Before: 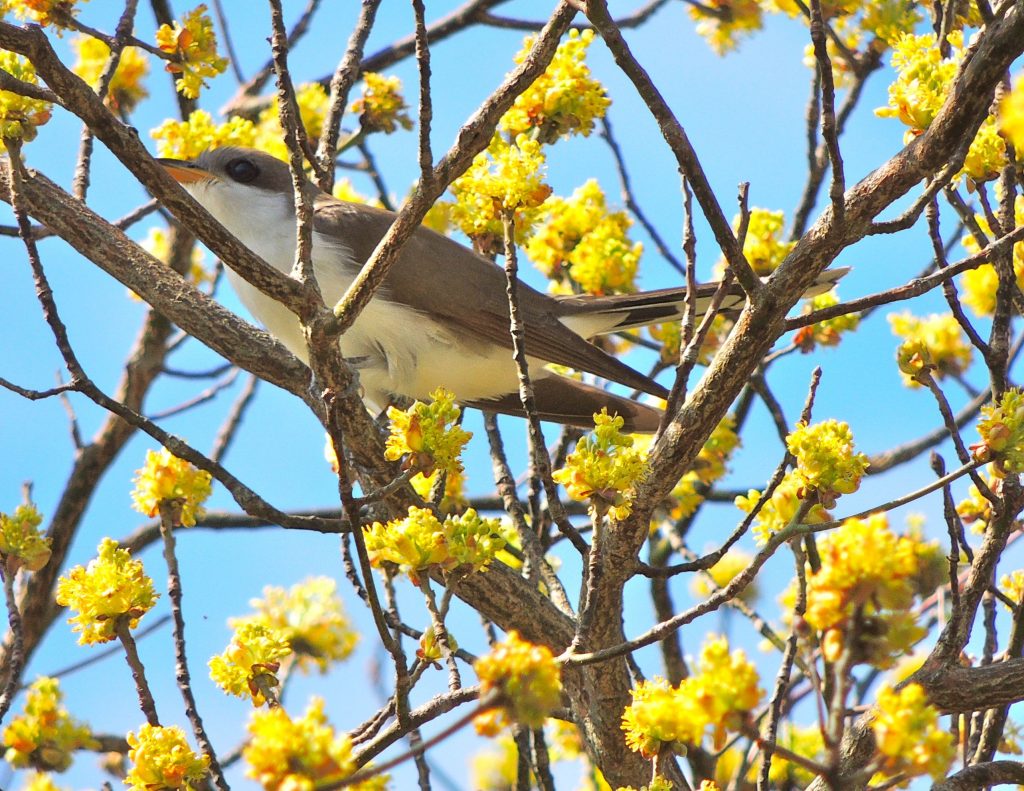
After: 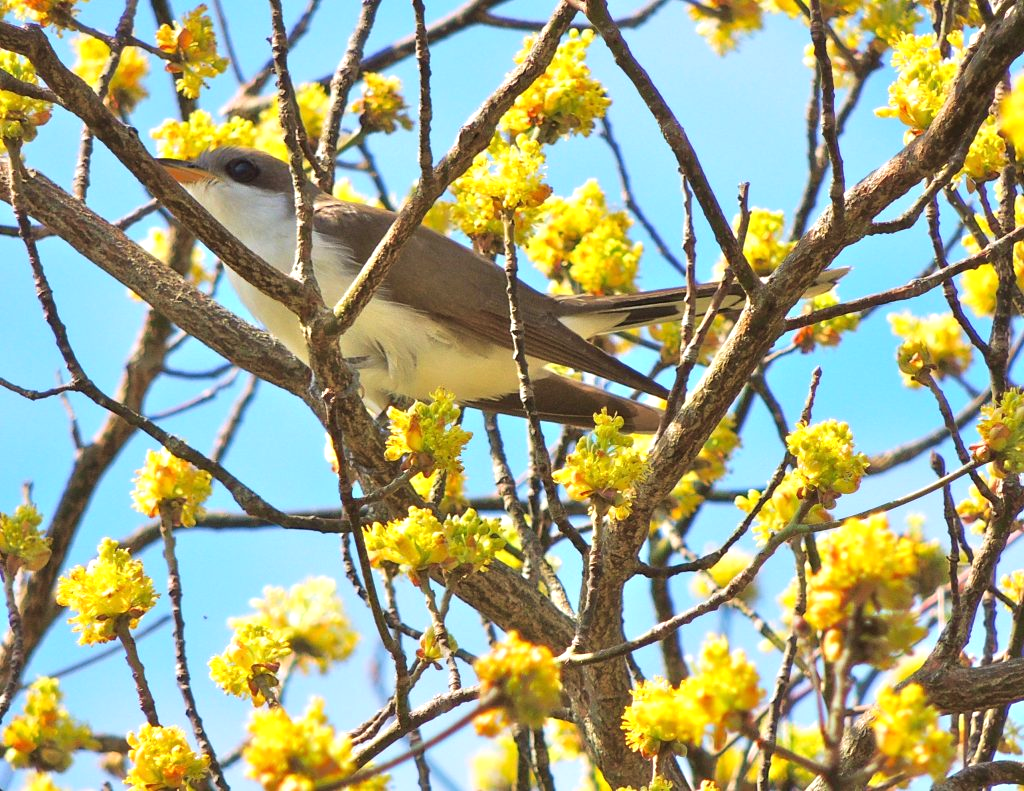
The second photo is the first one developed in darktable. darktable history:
velvia: on, module defaults
exposure: exposure 0.203 EV, compensate highlight preservation false
